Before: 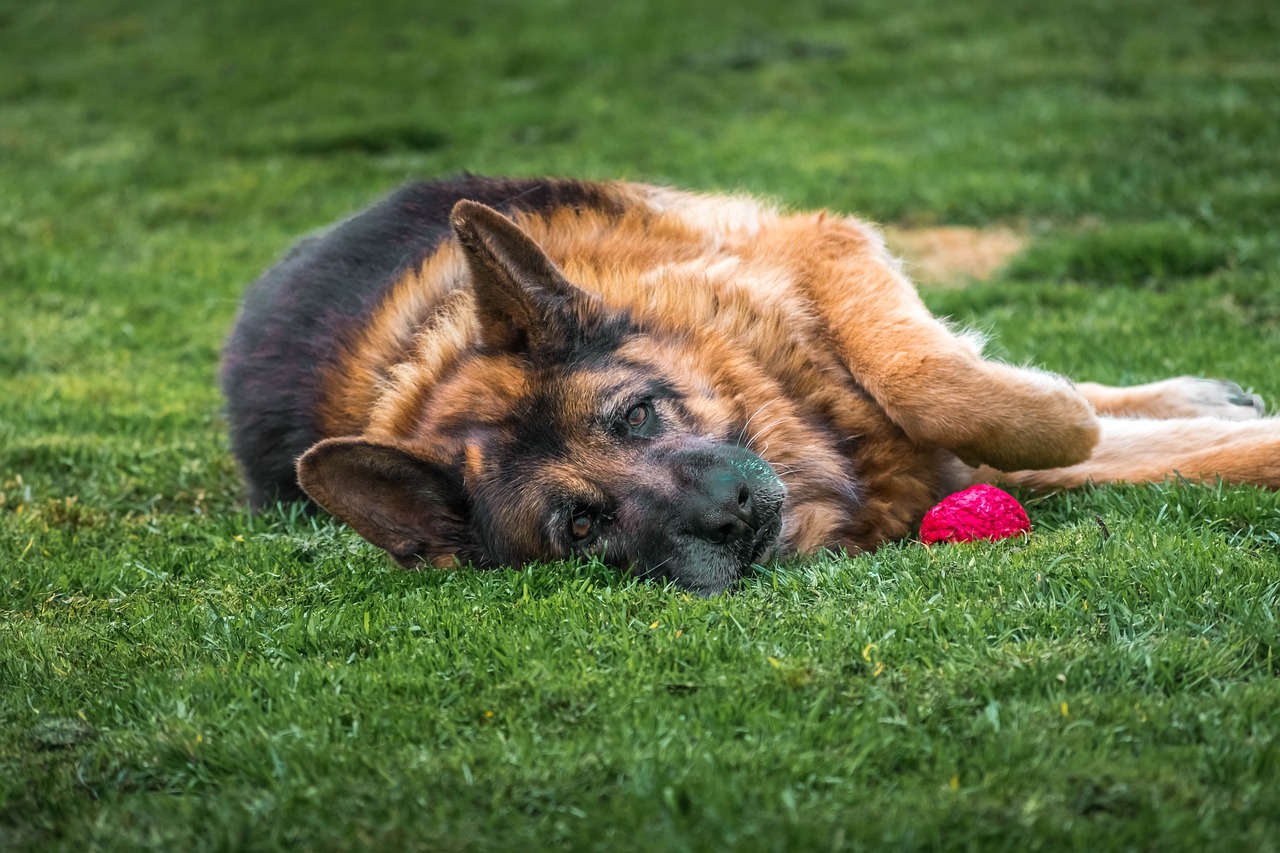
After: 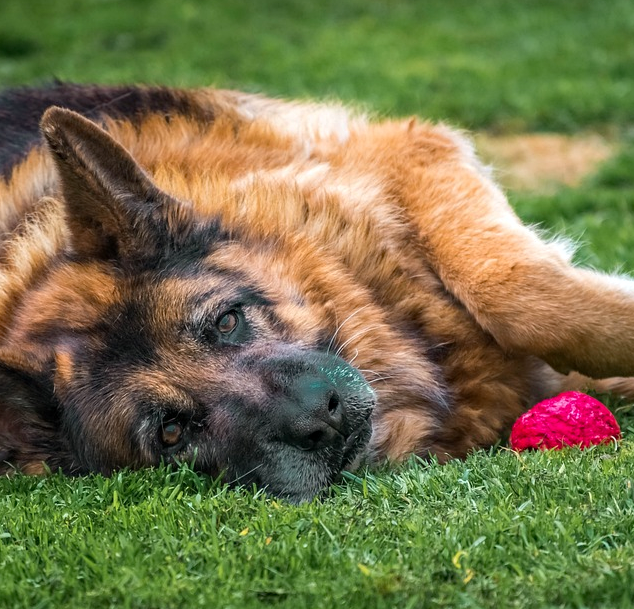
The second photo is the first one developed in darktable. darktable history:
crop: left 32.075%, top 10.976%, right 18.355%, bottom 17.596%
haze removal: compatibility mode true, adaptive false
